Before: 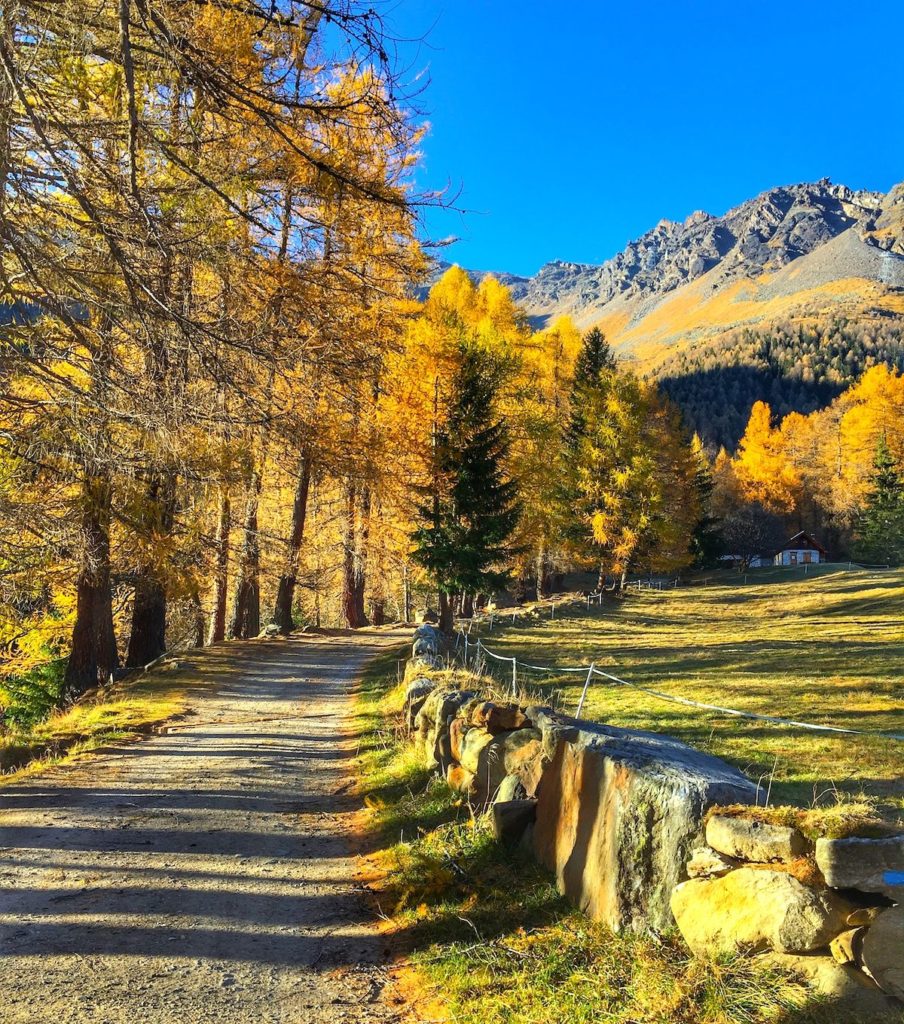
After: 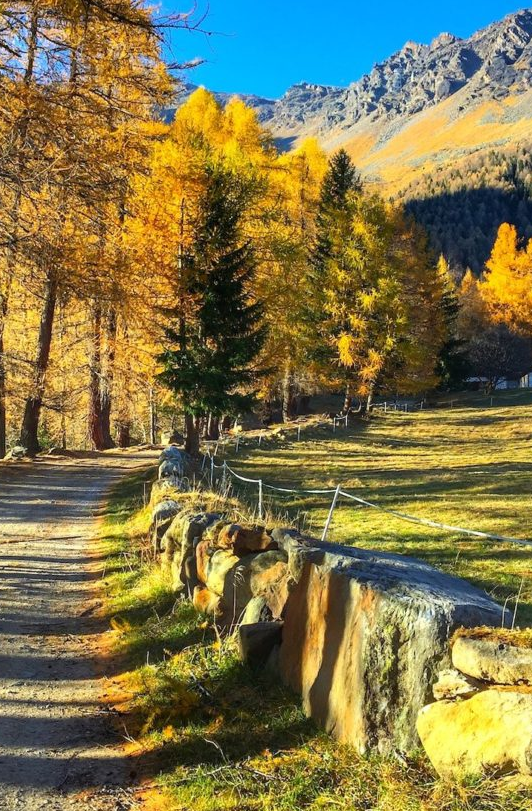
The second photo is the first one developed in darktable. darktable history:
crop and rotate: left 28.293%, top 17.44%, right 12.784%, bottom 3.354%
